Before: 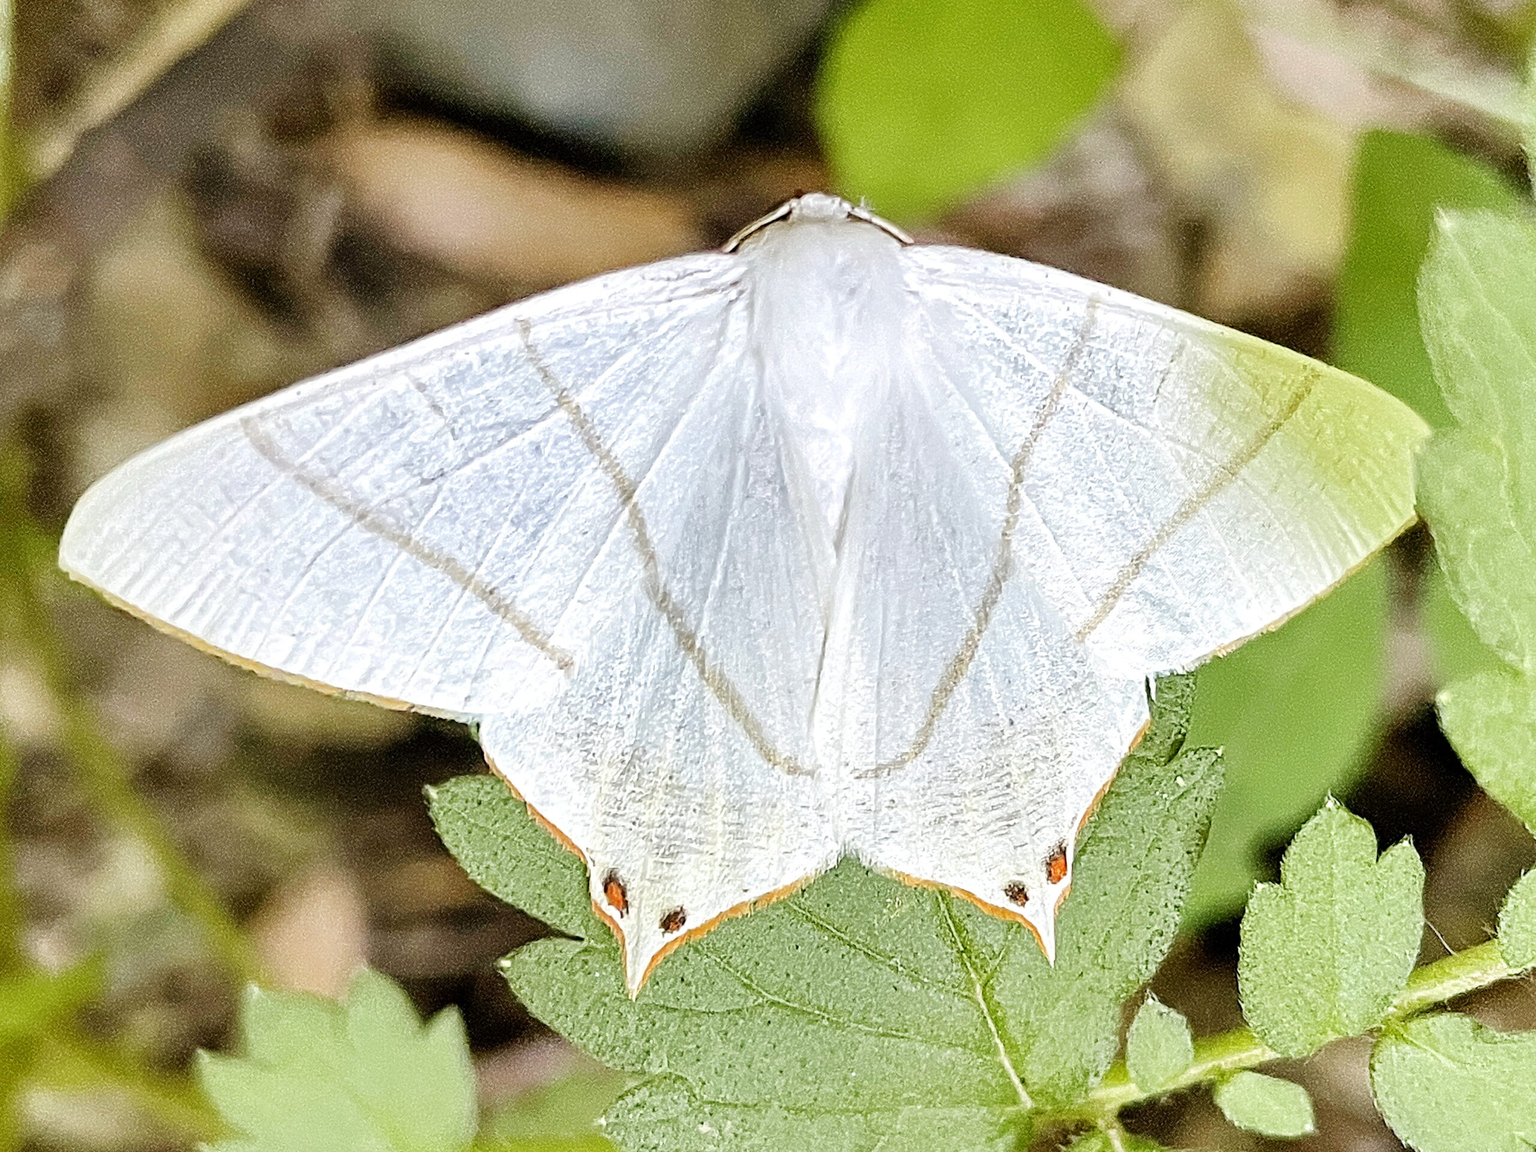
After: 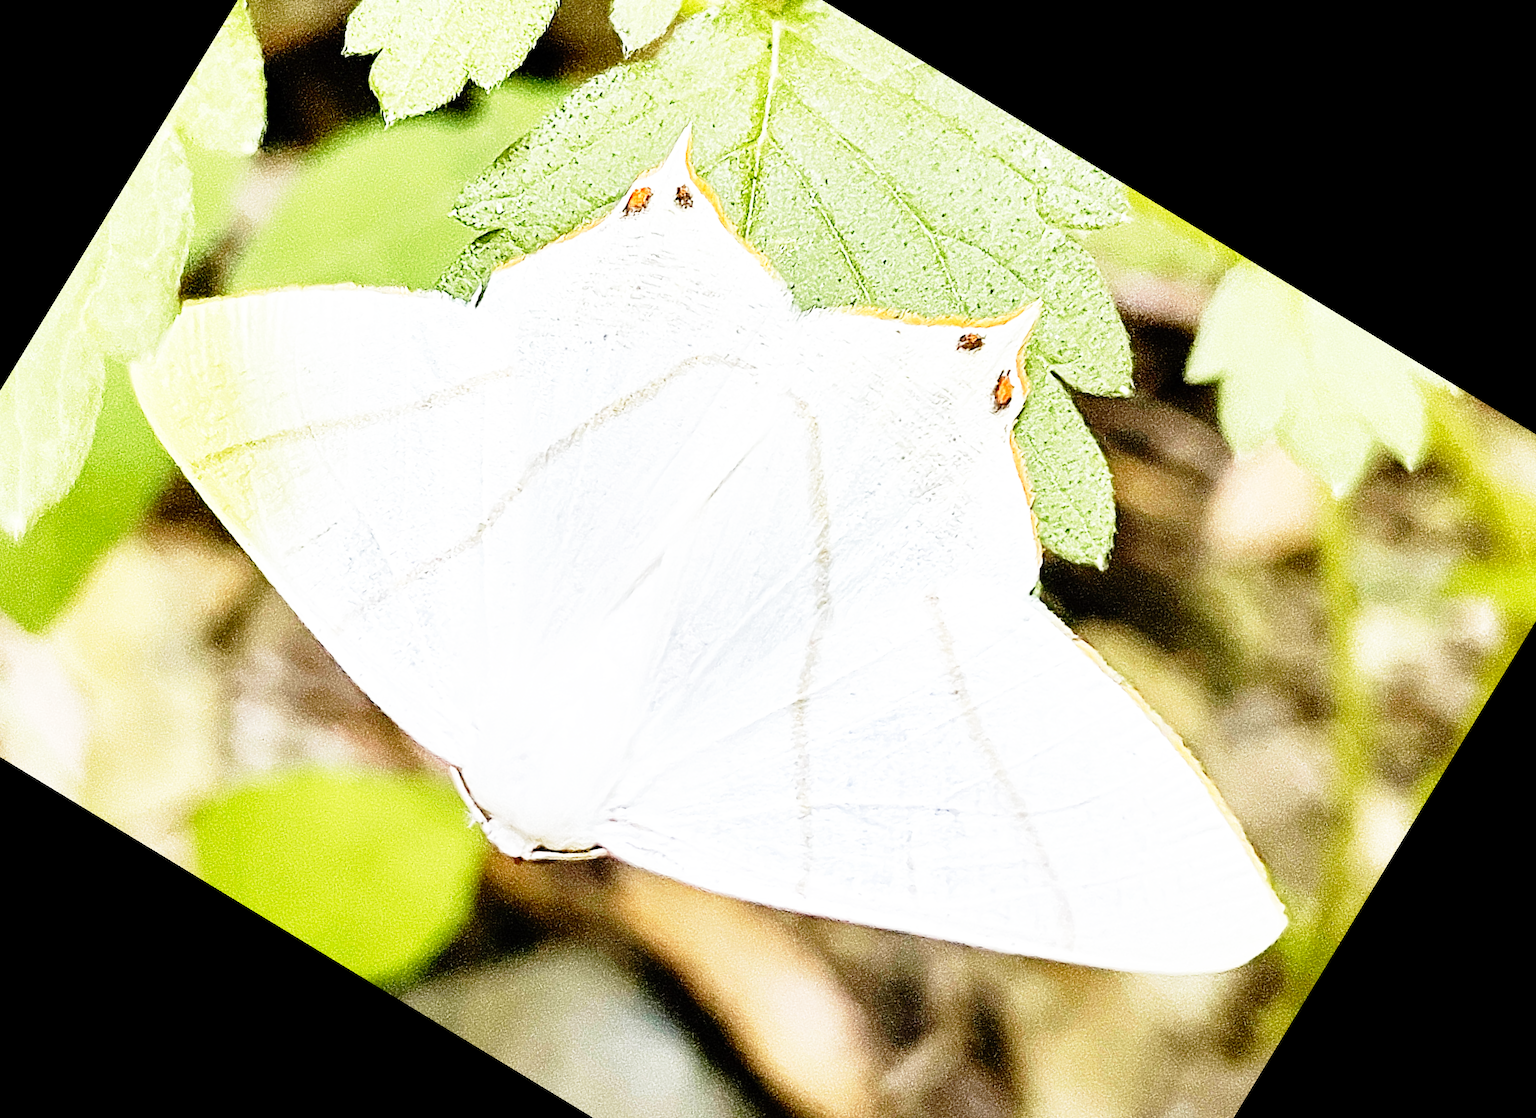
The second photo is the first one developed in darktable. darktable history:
crop and rotate: angle 148.68°, left 9.111%, top 15.603%, right 4.588%, bottom 17.041%
base curve: curves: ch0 [(0, 0) (0.012, 0.01) (0.073, 0.168) (0.31, 0.711) (0.645, 0.957) (1, 1)], preserve colors none
